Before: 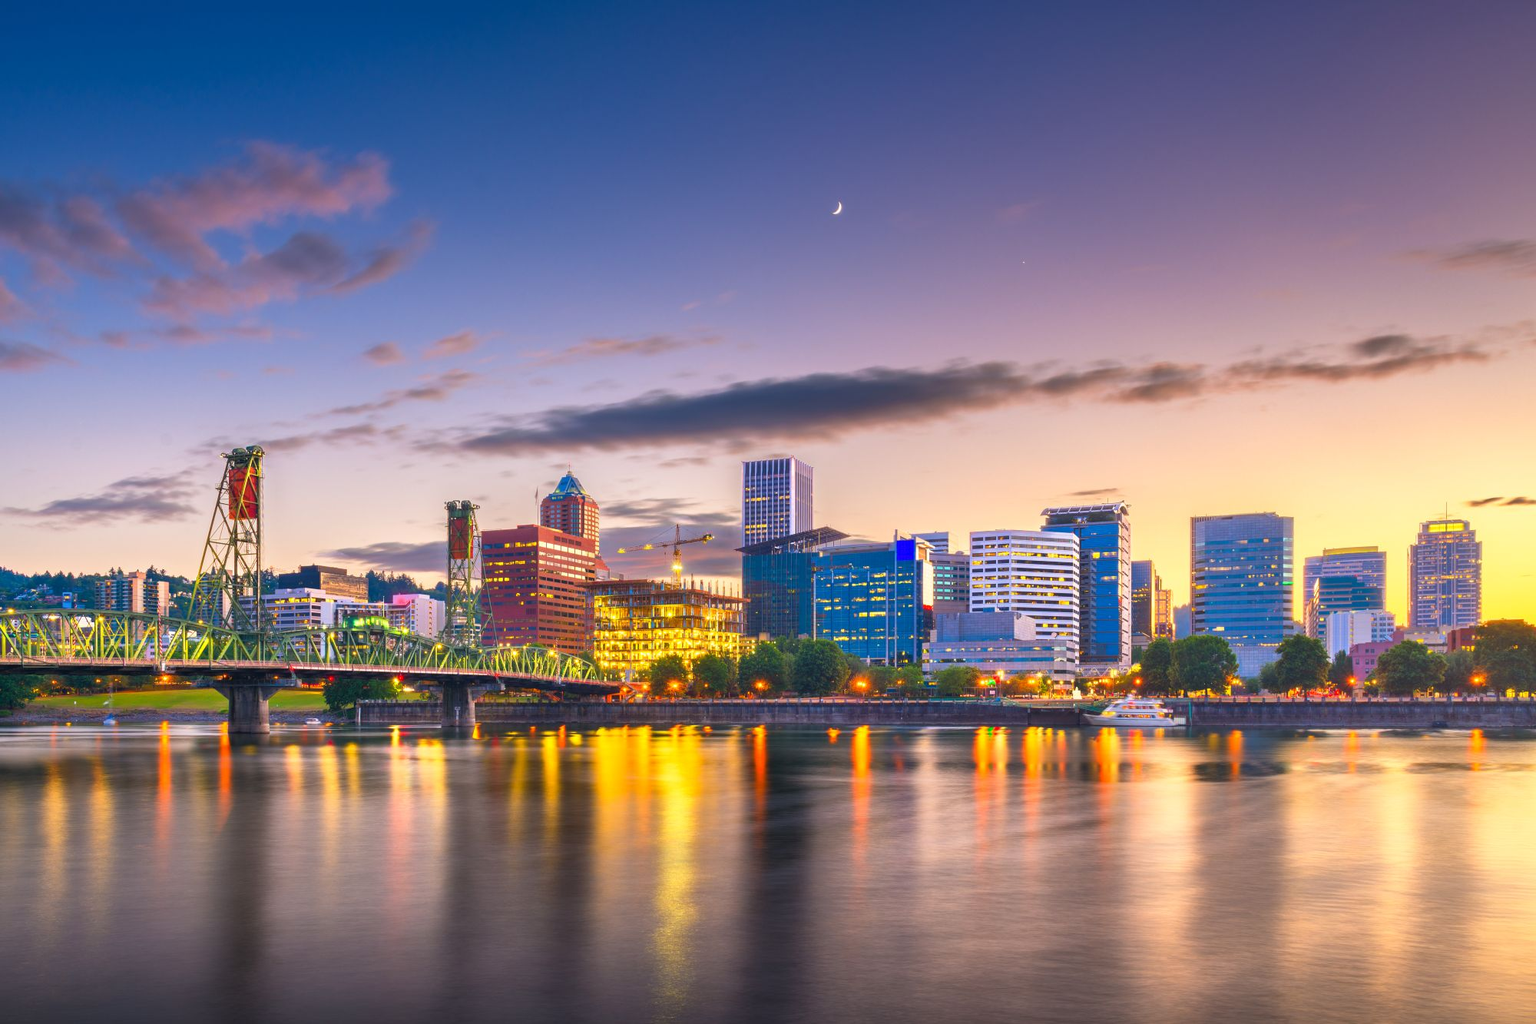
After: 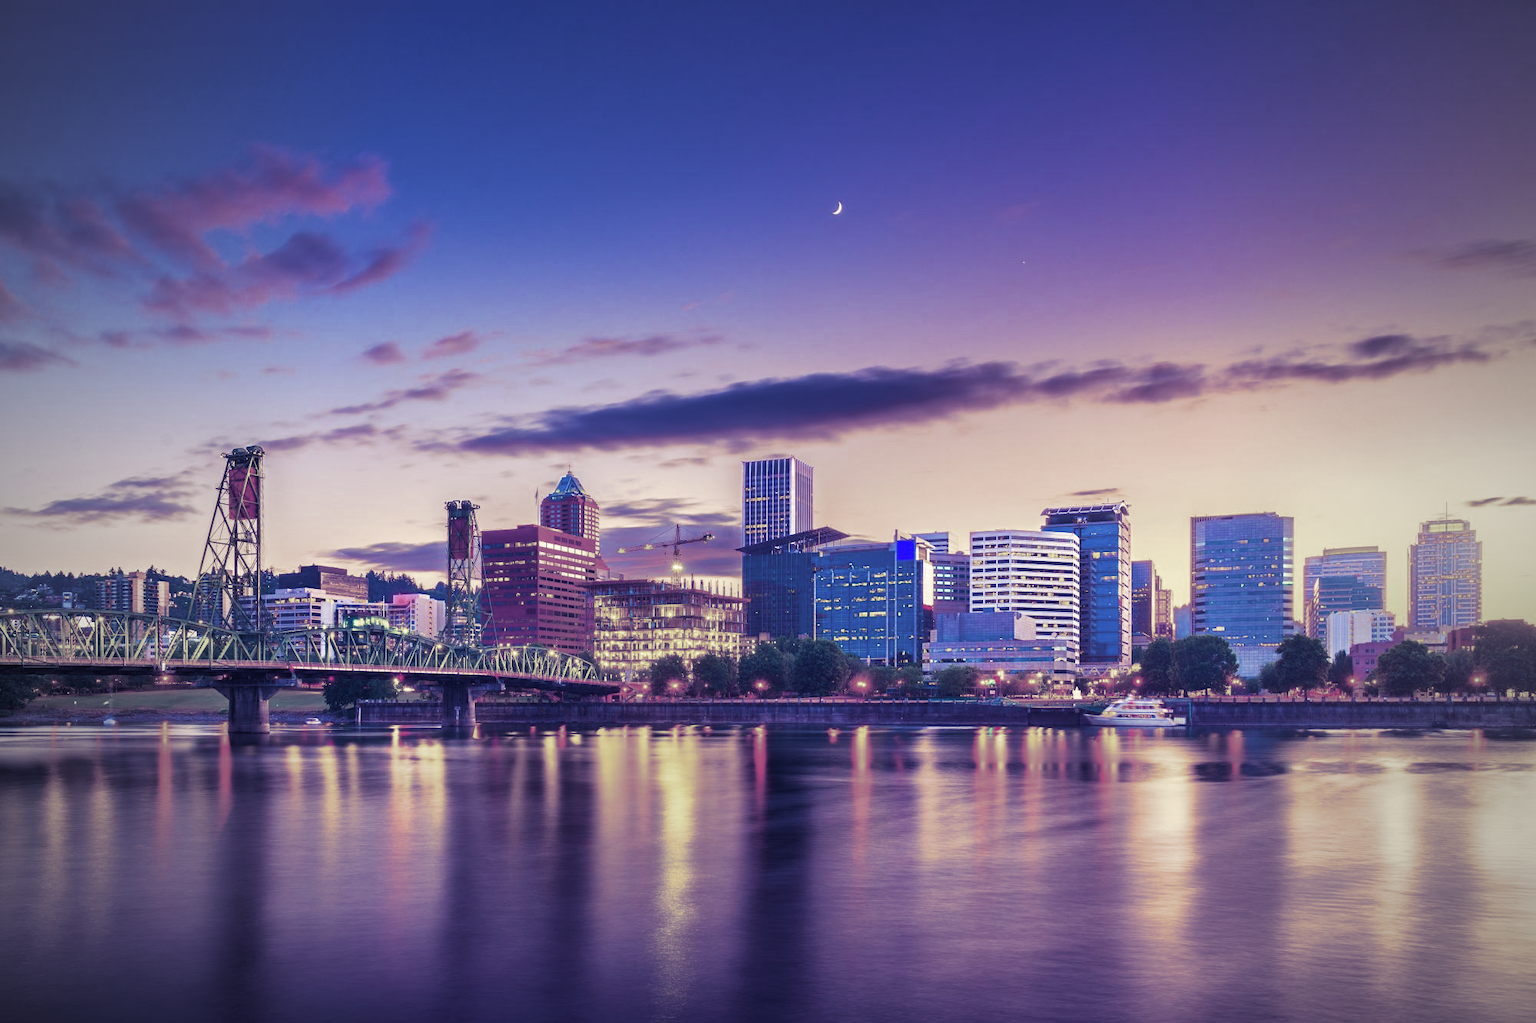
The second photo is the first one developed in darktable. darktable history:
vignetting #1: fall-off start 97%, fall-off radius 100%, width/height ratio 0.609, unbound false
bloom #2: size 23.29%, threshold 98.39%, strength 8.43%
velvia #2: strength 79.52%, mid-tones bias 0.956
lowlight vision #2: transition x [0, 0.2, 0.4, 0.6, 0.8, 1], transition y [0.885, 1.147, 0.665, 0.426, 0.396, 0.347]
monochrome #1: a 39.9, b -11.51, size 0.5
velvia #1: strength 67.07%, mid-tones bias 0.972
split-toning #1: shadows › hue 242.67°, shadows › saturation 0.733, highlights › hue 0°, highlights › saturation 0.874, balance -53.304, compress 23.79%
bloom #1: size 23.29%, threshold 98.39%, strength 8.43%
velvia: strength 67.07%, mid-tones bias 0.972
vignetting: fall-off start 97%, fall-off radius 100%, width/height ratio 0.609, unbound false
bloom: size 13.65%, threshold 98.39%, strength 4.82%
lowlight vision: transition x [0, 0.2, 0.4, 0.6, 0.8, 1], transition y [0.907, 0.966, 1.002, 0.609, 0.398, 0.347]
split-toning: shadows › hue 242.67°, shadows › saturation 0.733, highlights › hue 45.33°, highlights › saturation 0.667, balance -53.304, compress 21.15%
